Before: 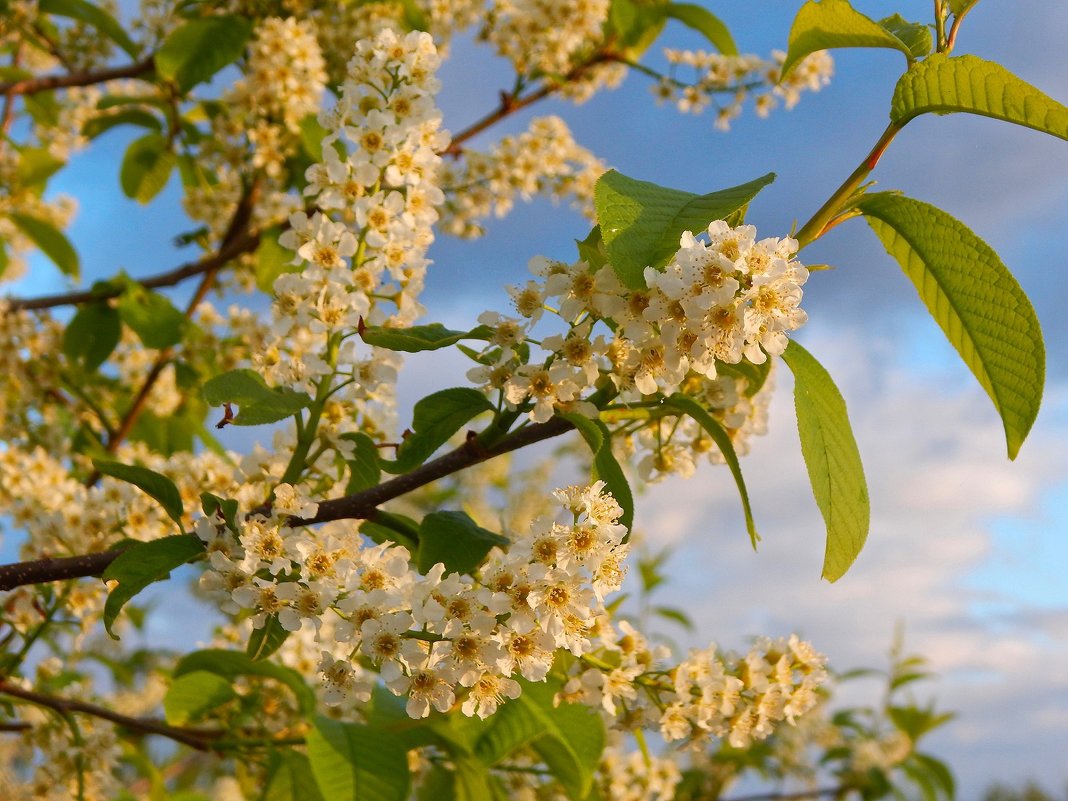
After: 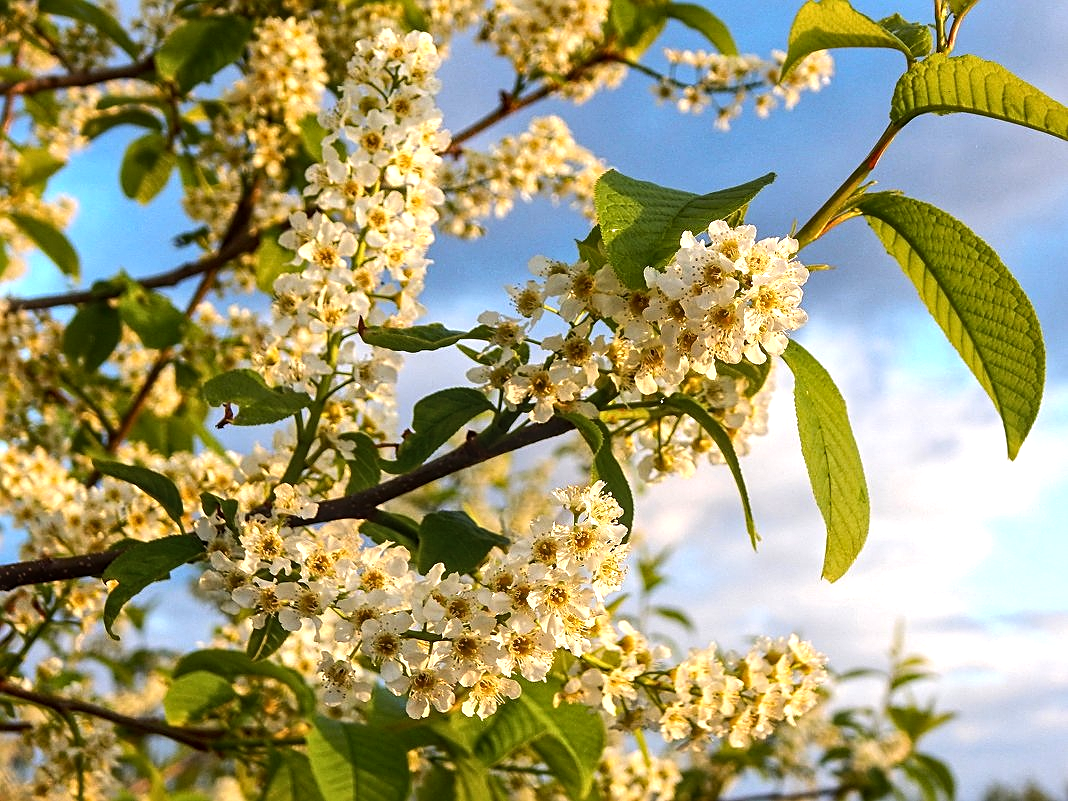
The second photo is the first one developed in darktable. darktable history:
color contrast: green-magenta contrast 0.96
sharpen: on, module defaults
tone equalizer: -8 EV -0.75 EV, -7 EV -0.7 EV, -6 EV -0.6 EV, -5 EV -0.4 EV, -3 EV 0.4 EV, -2 EV 0.6 EV, -1 EV 0.7 EV, +0 EV 0.75 EV, edges refinement/feathering 500, mask exposure compensation -1.57 EV, preserve details no
local contrast: on, module defaults
